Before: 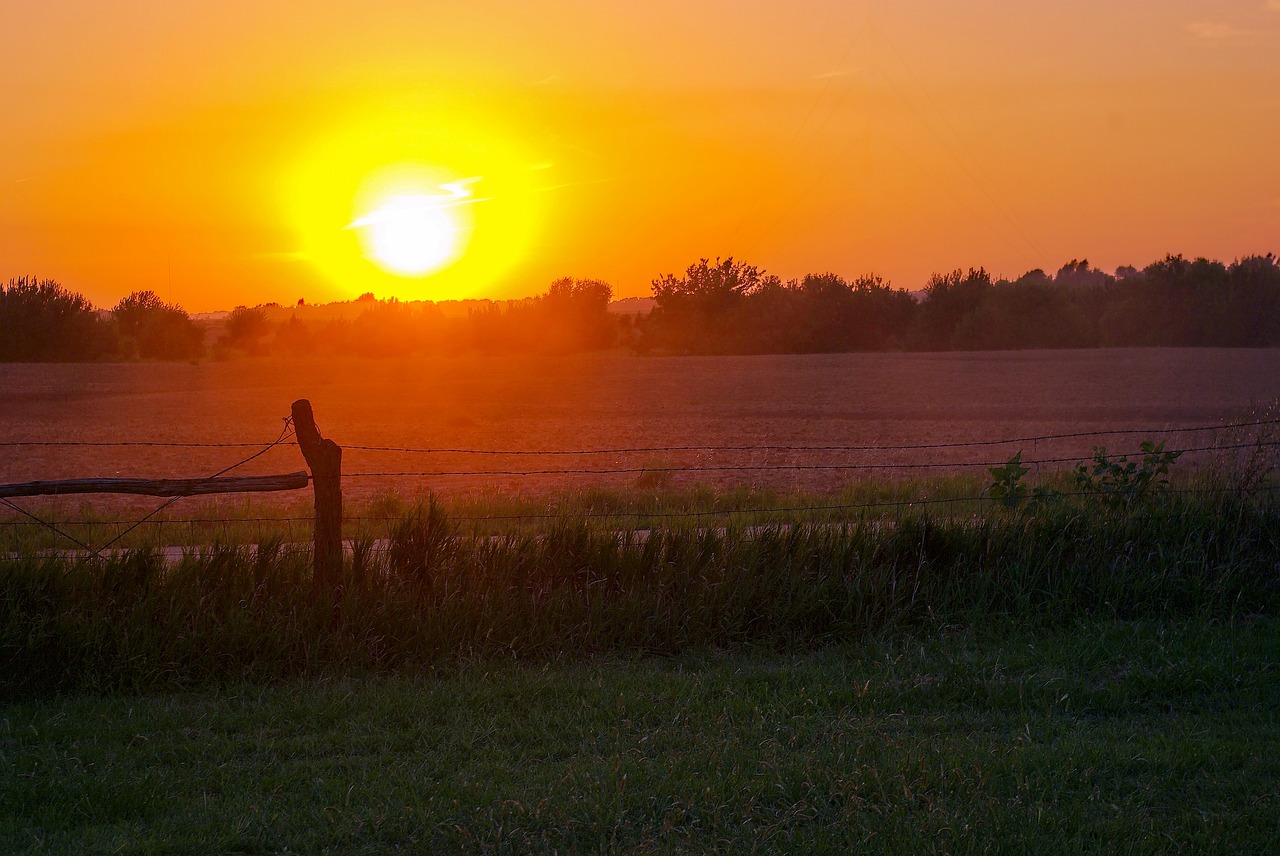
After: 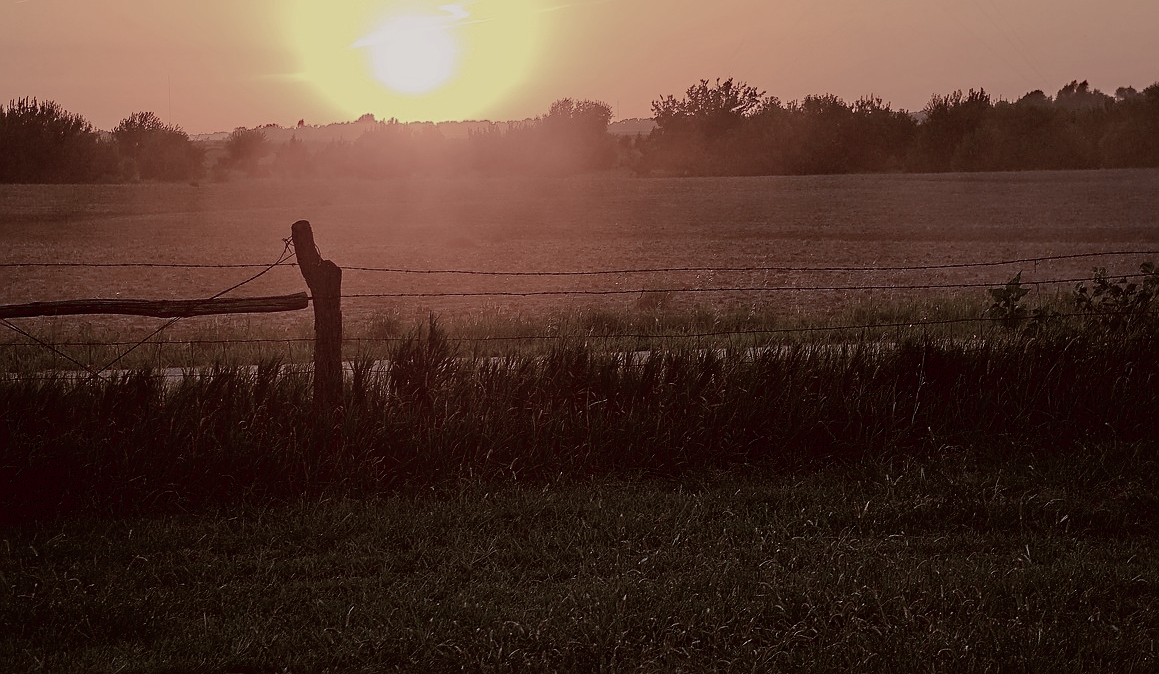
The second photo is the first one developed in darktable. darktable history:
color balance rgb: shadows lift › luminance 1%, shadows lift › chroma 0.2%, shadows lift › hue 20°, power › luminance 1%, power › chroma 0.4%, power › hue 34°, highlights gain › luminance 0.8%, highlights gain › chroma 0.4%, highlights gain › hue 44°, global offset › chroma 0.4%, global offset › hue 34°, white fulcrum 0.08 EV, linear chroma grading › shadows -7%, linear chroma grading › highlights -7%, linear chroma grading › global chroma -10%, linear chroma grading › mid-tones -8%, perceptual saturation grading › global saturation -28%, perceptual saturation grading › highlights -20%, perceptual saturation grading › mid-tones -24%, perceptual saturation grading › shadows -24%, perceptual brilliance grading › global brilliance -1%, perceptual brilliance grading › highlights -1%, perceptual brilliance grading › mid-tones -1%, perceptual brilliance grading › shadows -1%, global vibrance -17%, contrast -6%
sharpen: on, module defaults
filmic rgb: black relative exposure -16 EV, white relative exposure 6.29 EV, hardness 5.1, contrast 1.35
crop: top 20.916%, right 9.437%, bottom 0.316%
tone equalizer: -8 EV 0.25 EV, -7 EV 0.417 EV, -6 EV 0.417 EV, -5 EV 0.25 EV, -3 EV -0.25 EV, -2 EV -0.417 EV, -1 EV -0.417 EV, +0 EV -0.25 EV, edges refinement/feathering 500, mask exposure compensation -1.57 EV, preserve details guided filter
